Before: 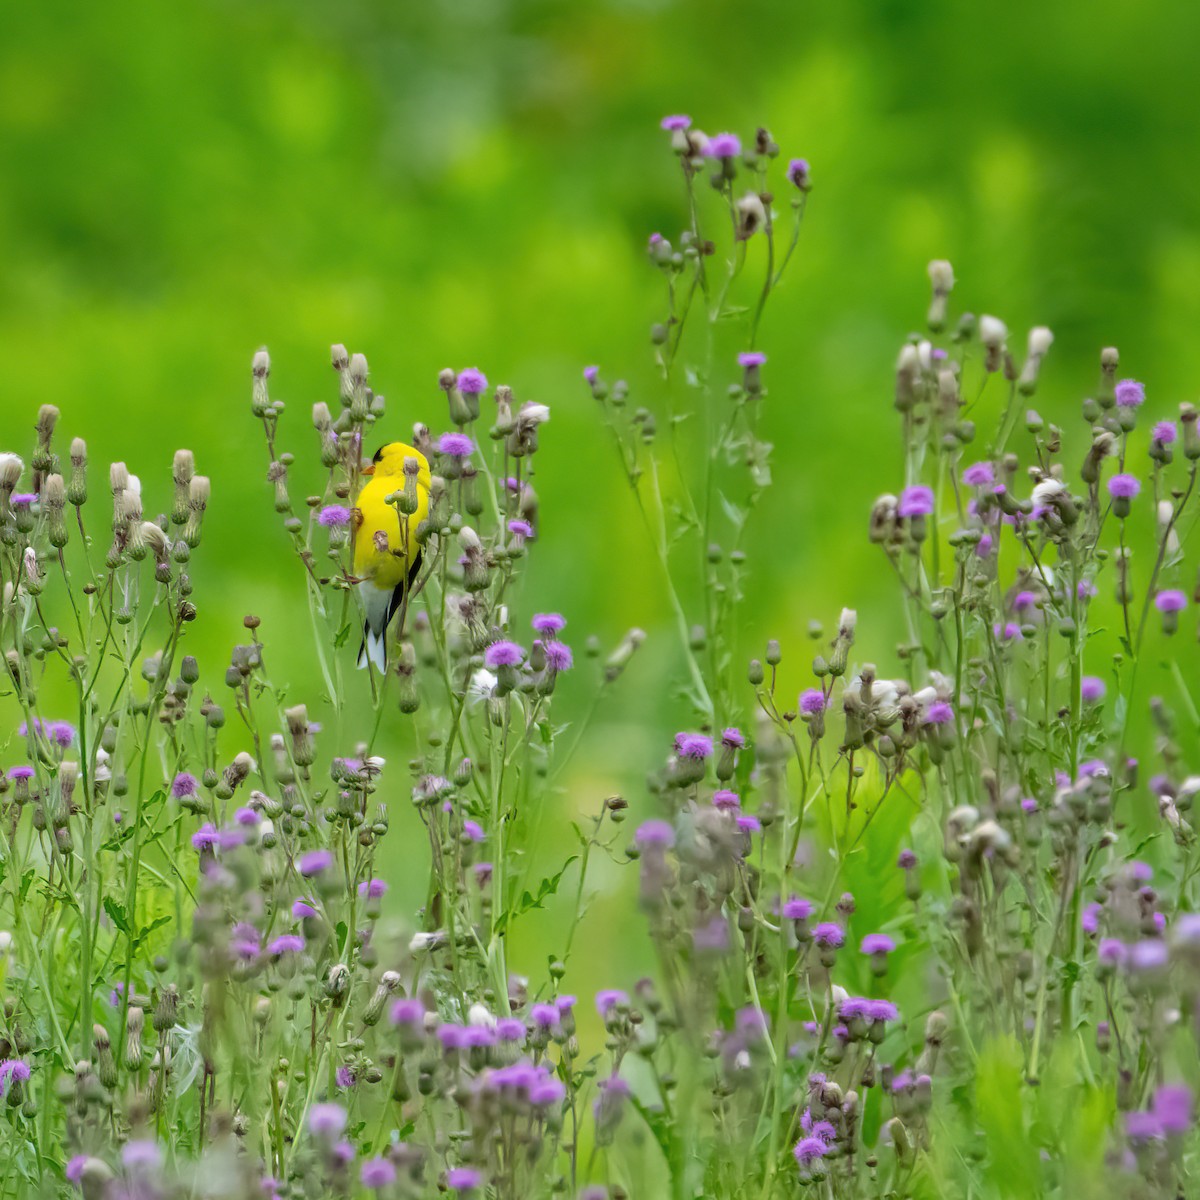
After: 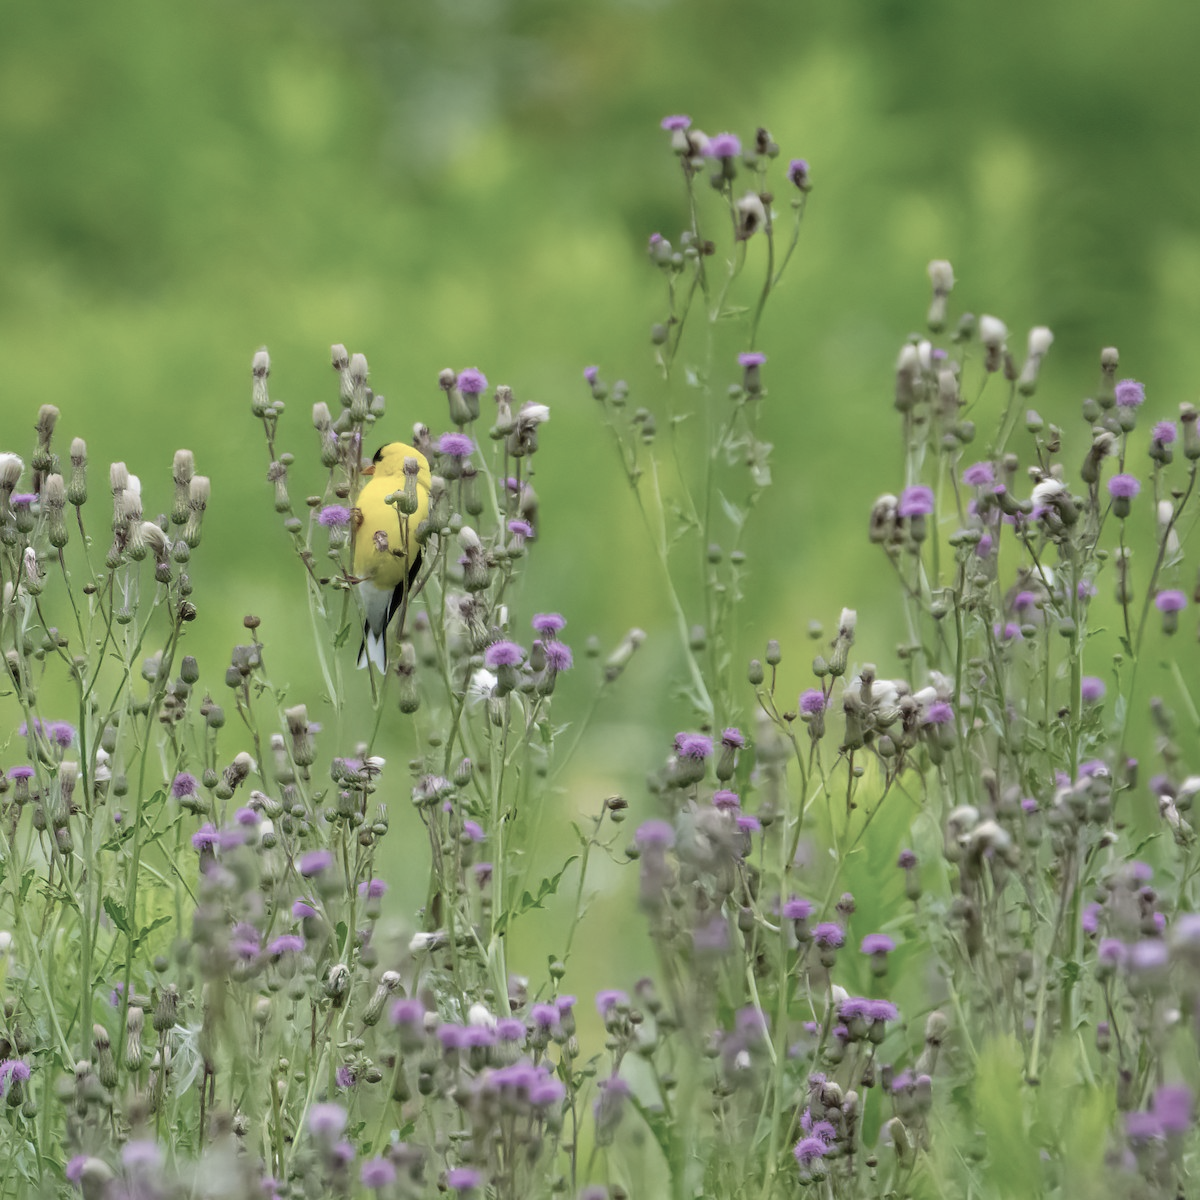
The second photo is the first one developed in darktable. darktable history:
color correction: highlights b* -0.049, saturation 0.562
